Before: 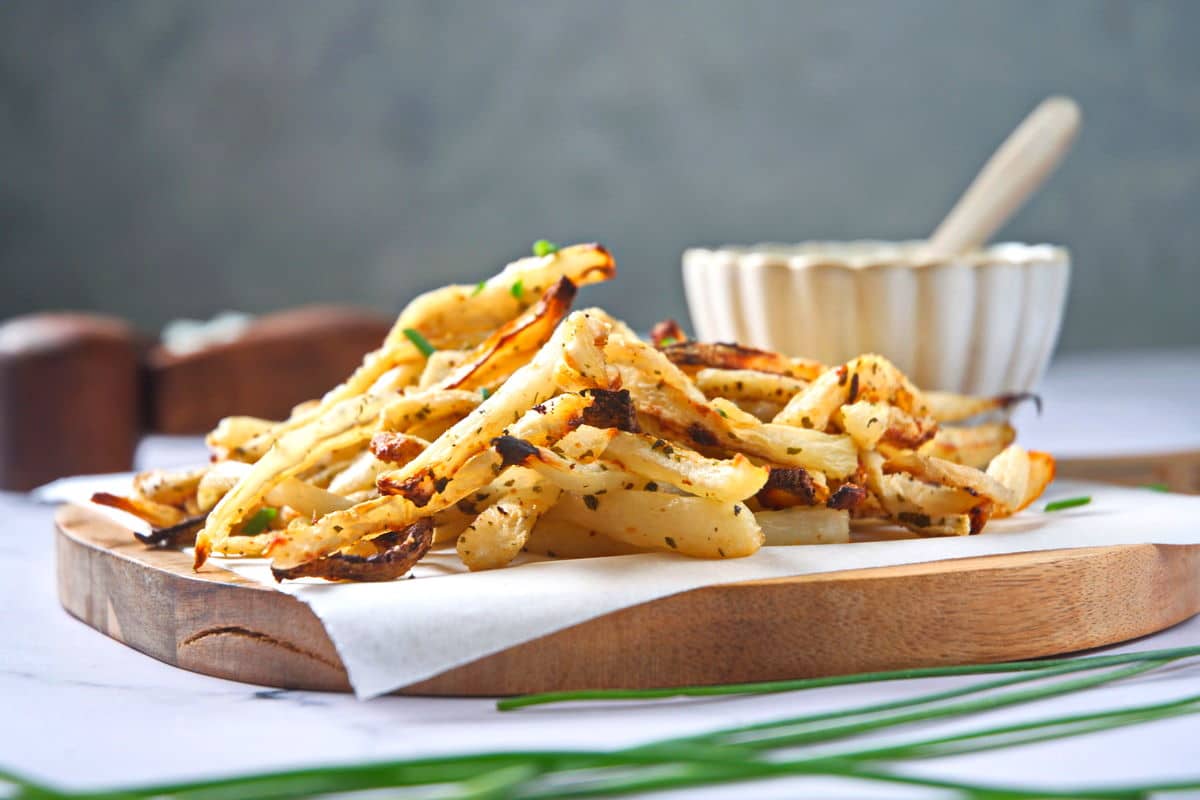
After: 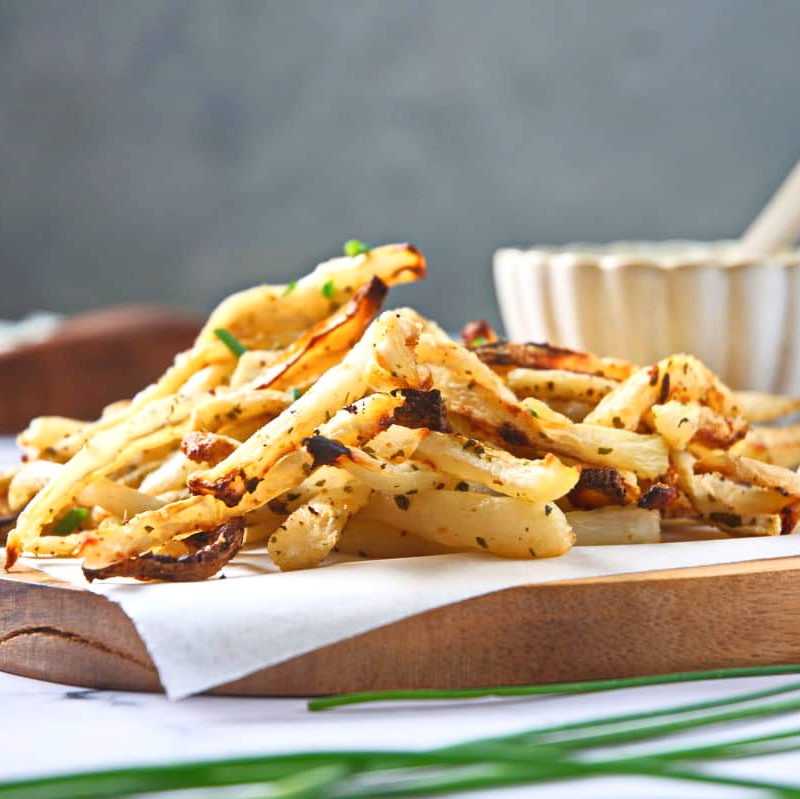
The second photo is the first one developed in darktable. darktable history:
crop and rotate: left 15.754%, right 17.579%
shadows and highlights: shadows 0, highlights 40
